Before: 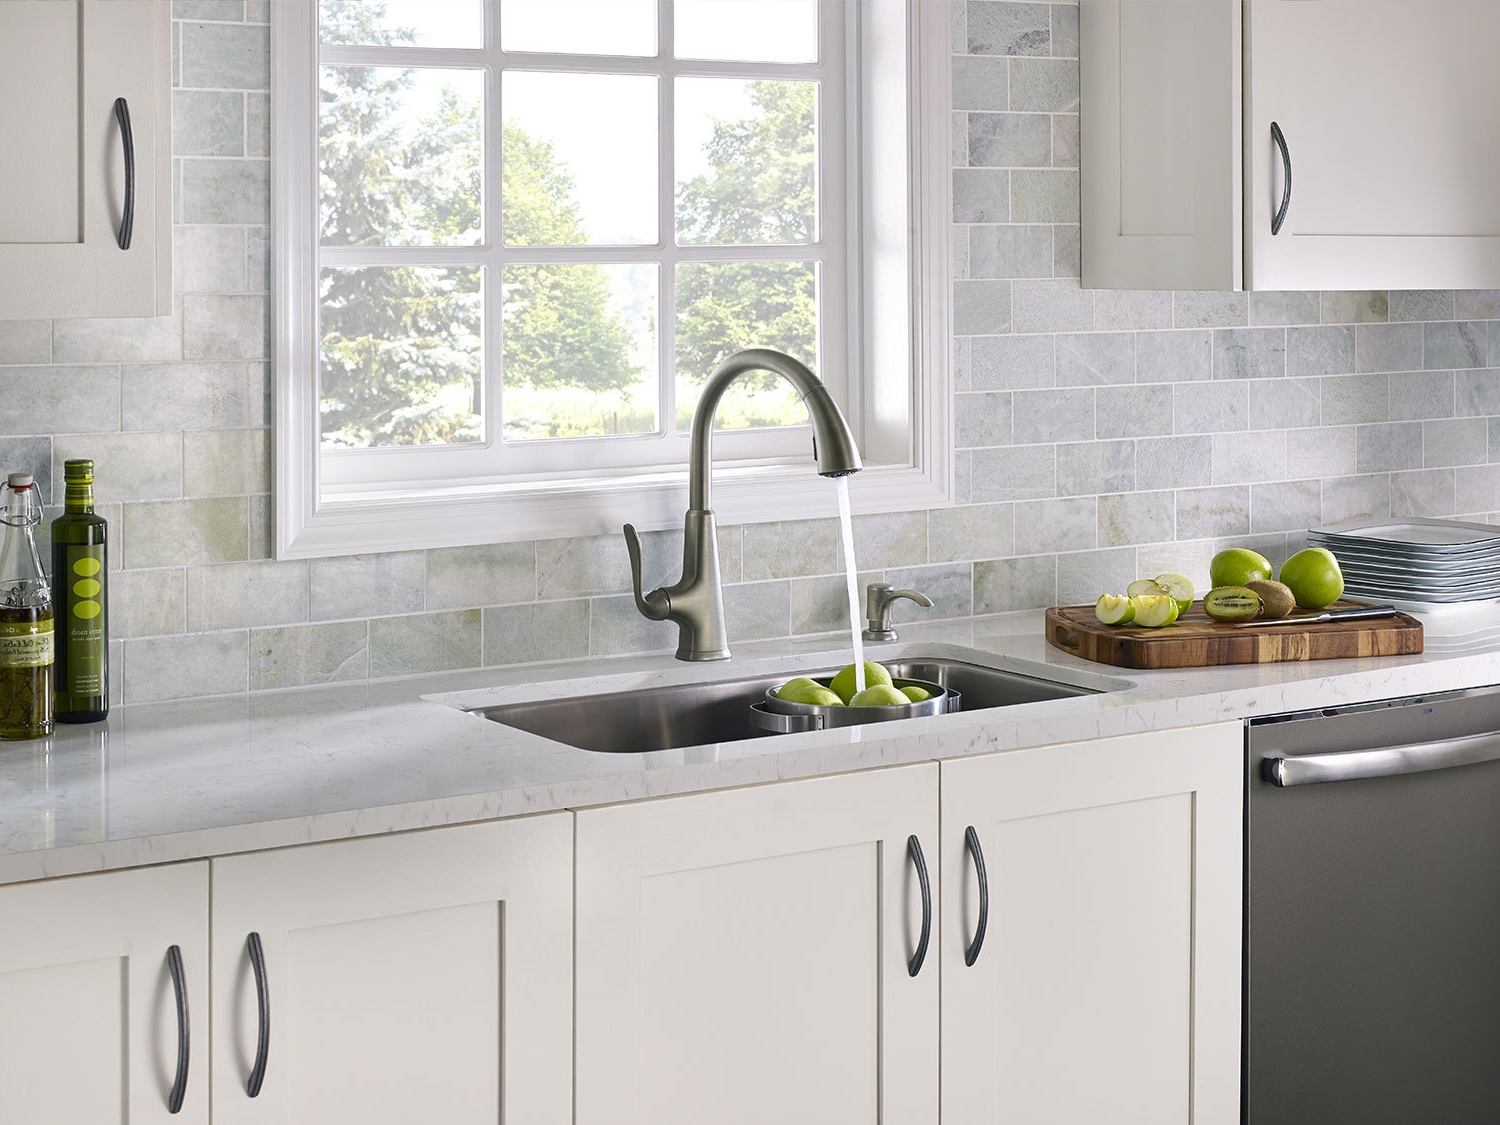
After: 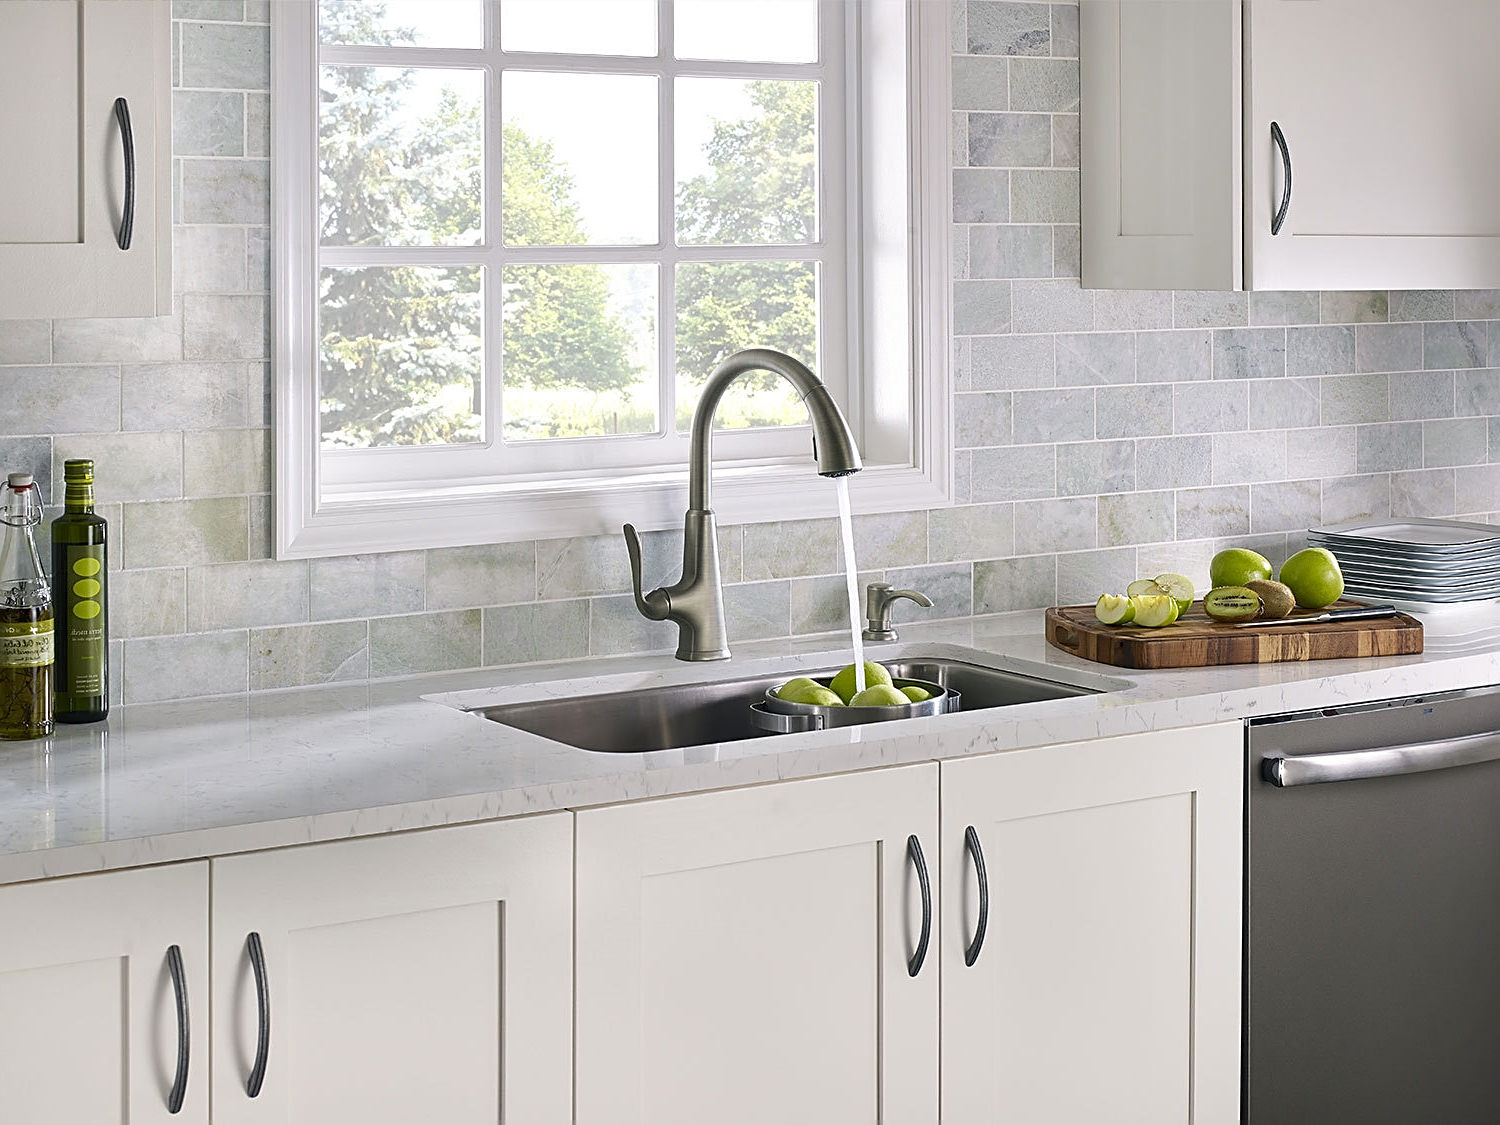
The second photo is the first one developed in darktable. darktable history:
sharpen: amount 0.47
